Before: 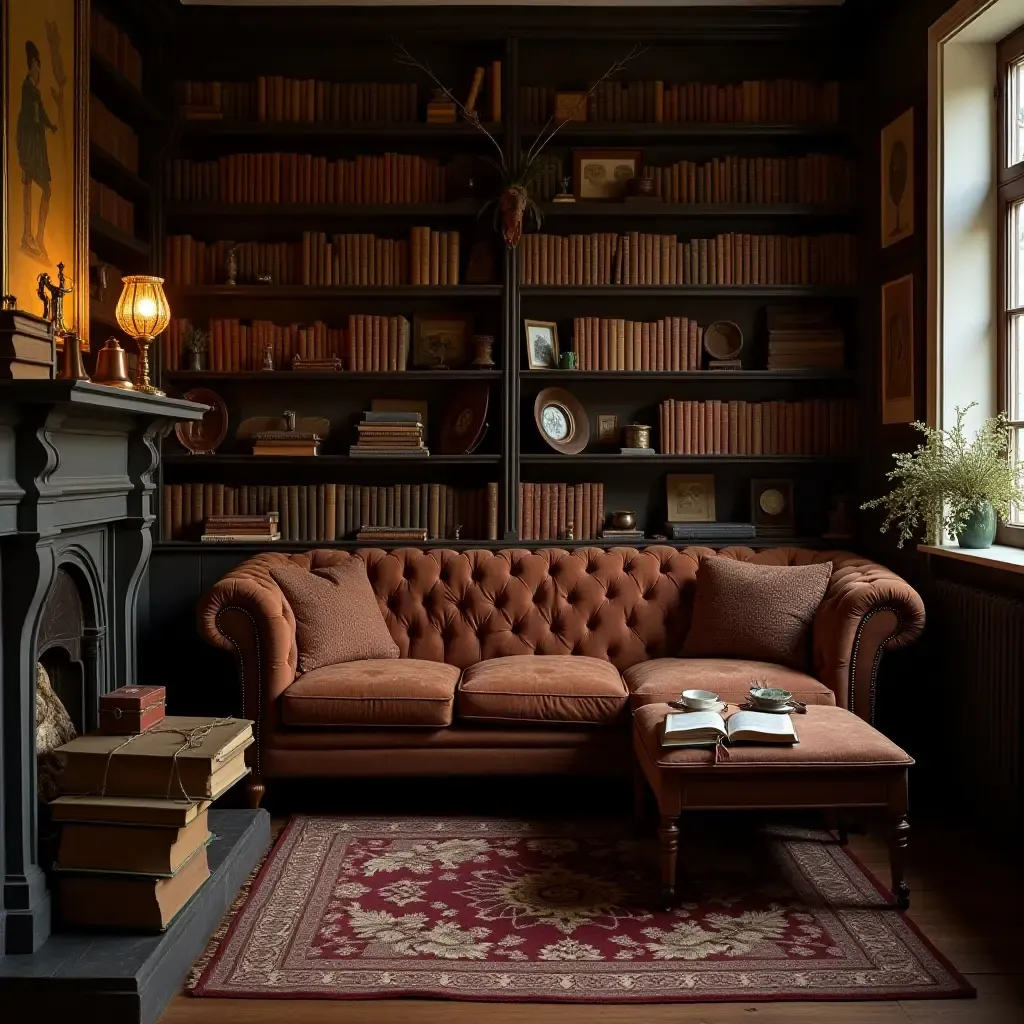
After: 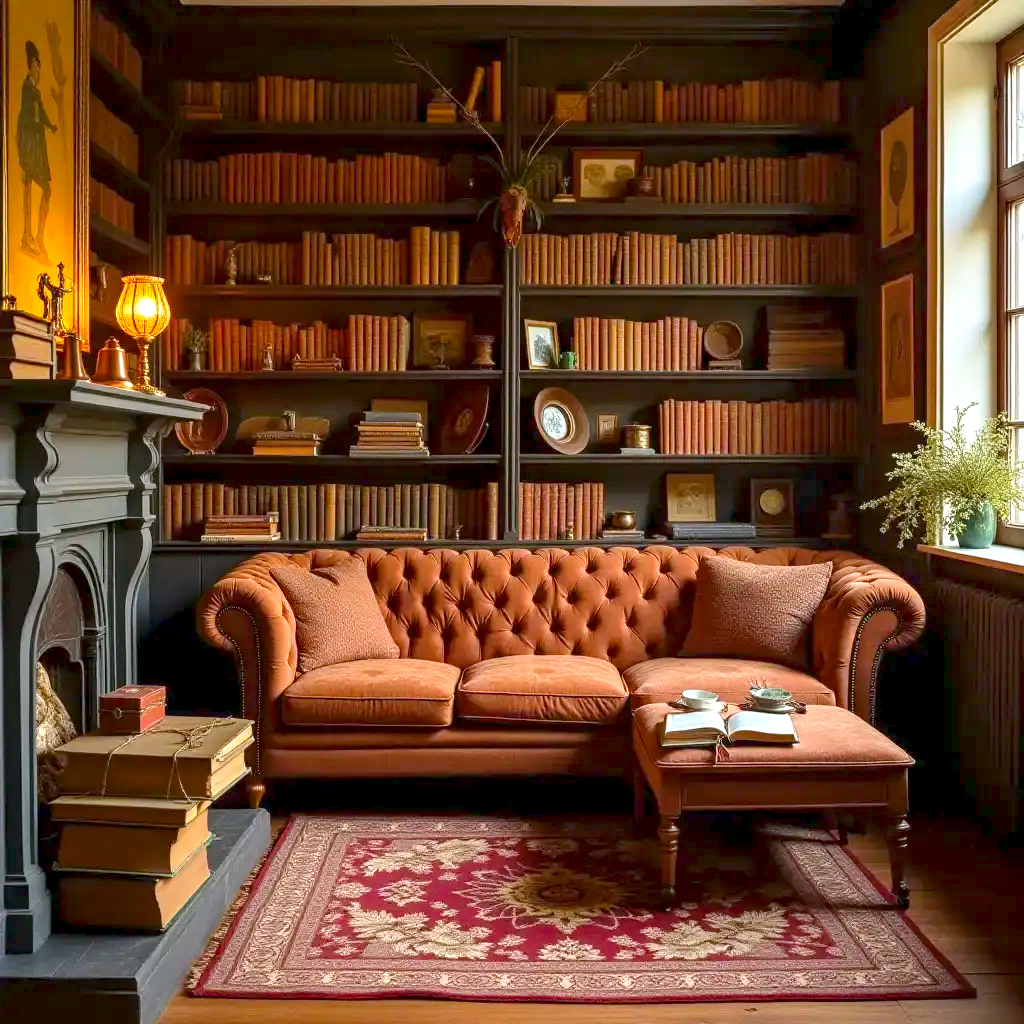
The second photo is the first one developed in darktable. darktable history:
exposure: black level correction 0, exposure 1.105 EV, compensate highlight preservation false
local contrast: highlights 60%, shadows 61%, detail 160%
color balance rgb: highlights gain › chroma 0.219%, highlights gain › hue 331.68°, linear chroma grading › global chroma 33.765%, perceptual saturation grading › global saturation 0.39%, perceptual brilliance grading › global brilliance 2.877%, perceptual brilliance grading › highlights -2.997%, perceptual brilliance grading › shadows 3.254%, contrast -29.901%
